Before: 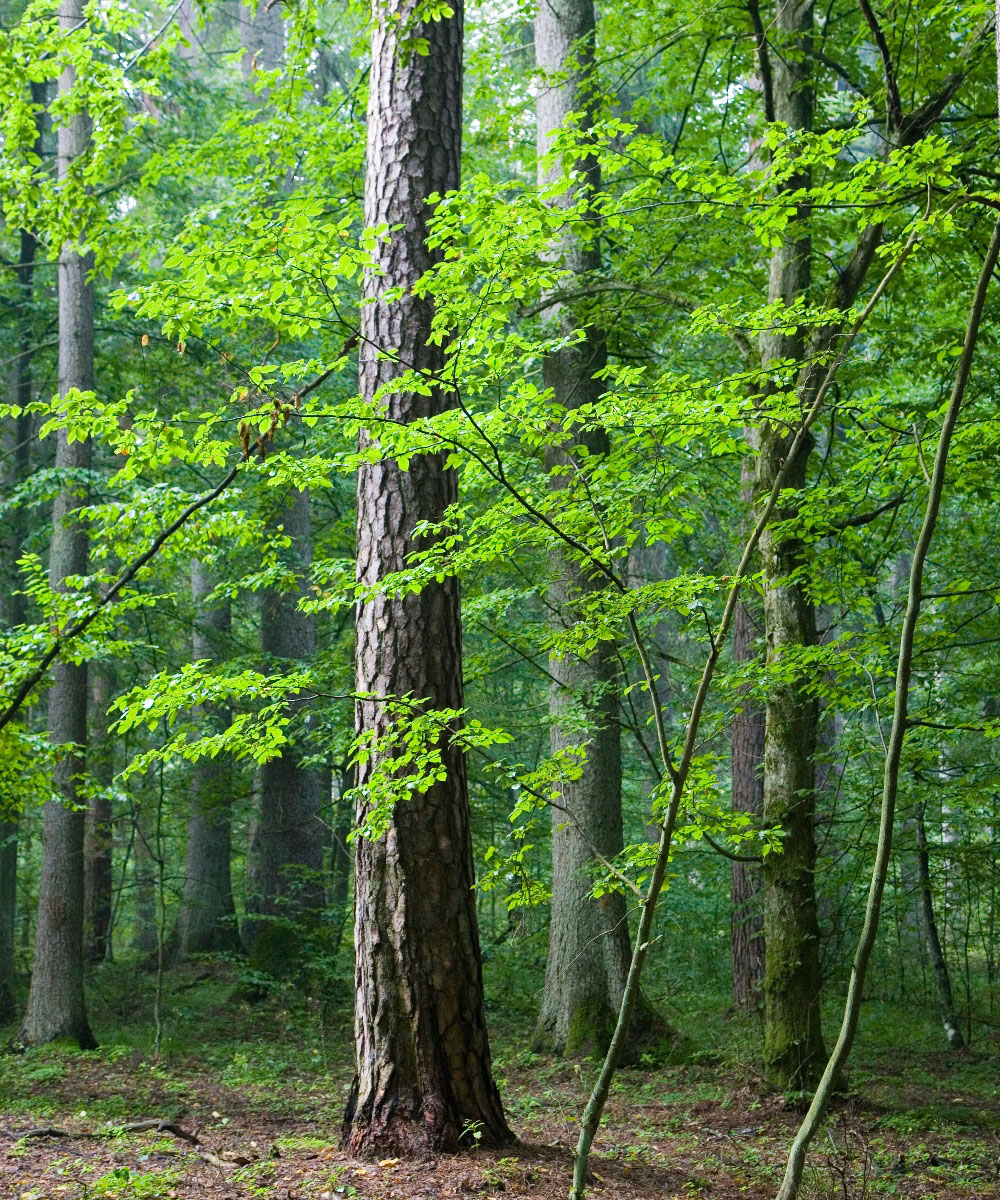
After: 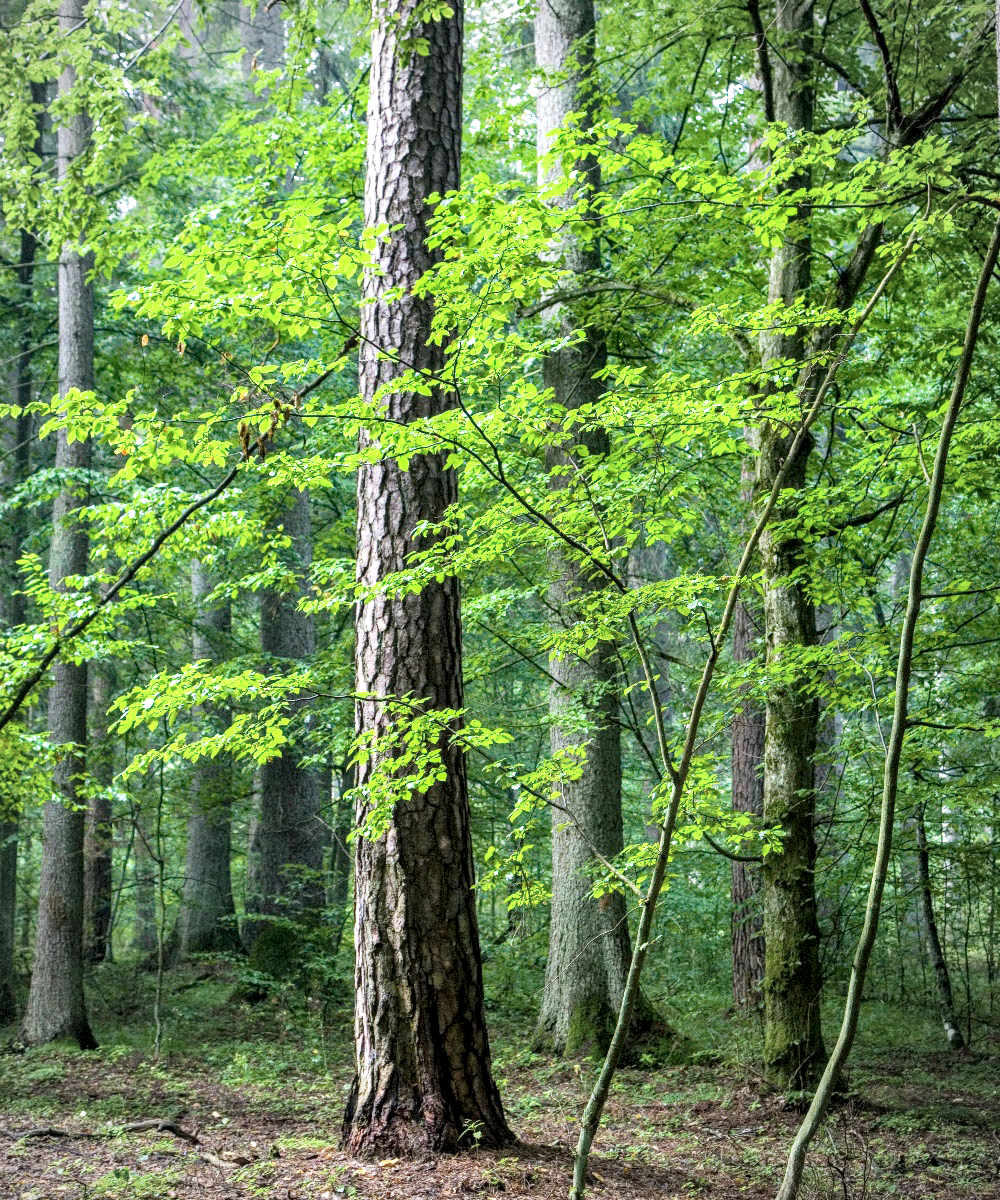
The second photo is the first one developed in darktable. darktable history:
local contrast: highlights 60%, shadows 64%, detail 160%
contrast brightness saturation: brightness 0.151
vignetting: fall-off radius 61.04%
